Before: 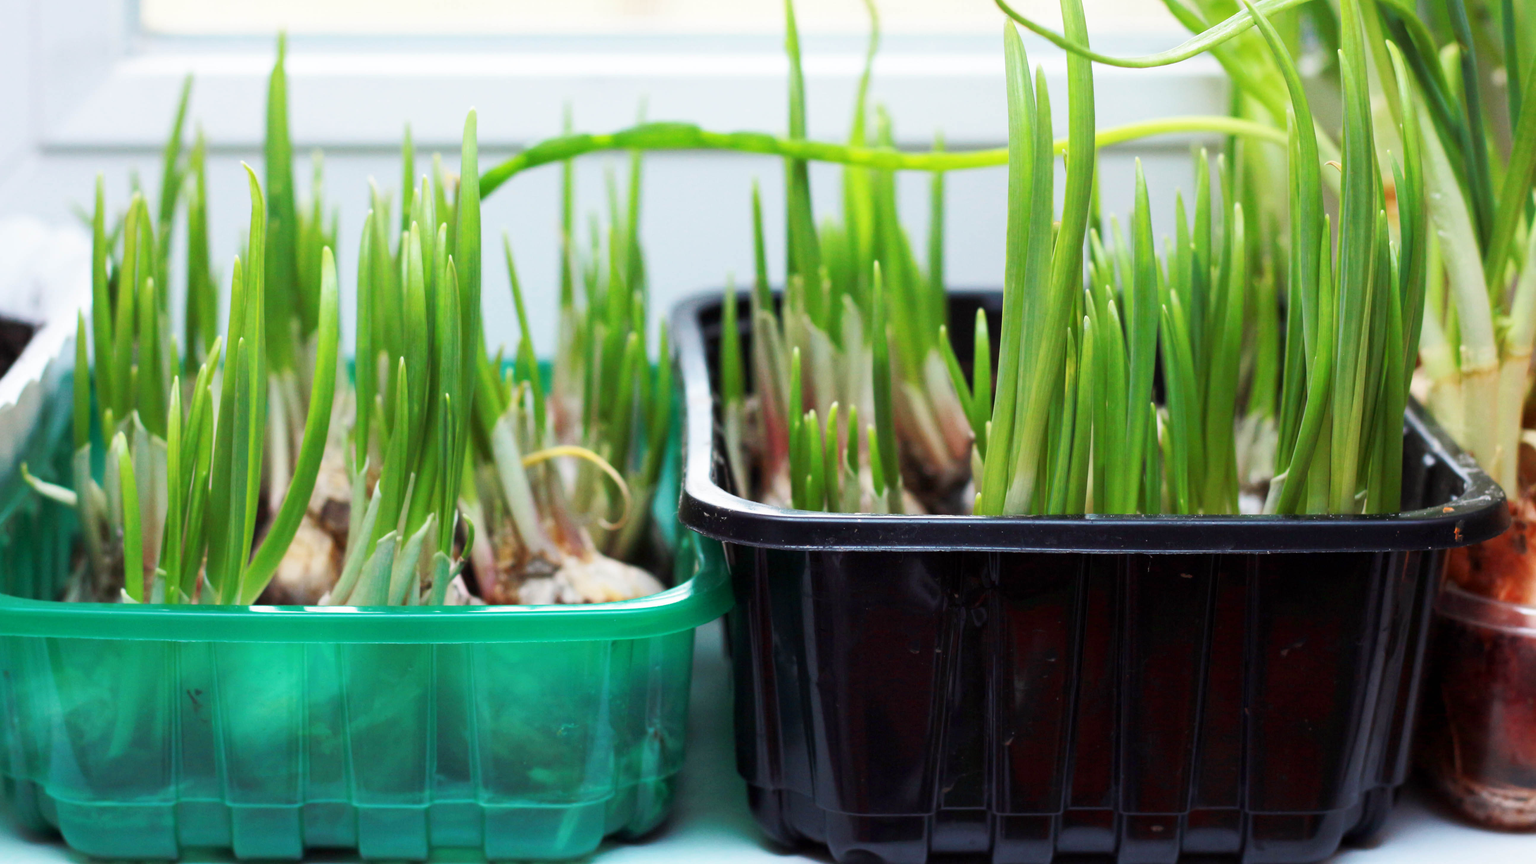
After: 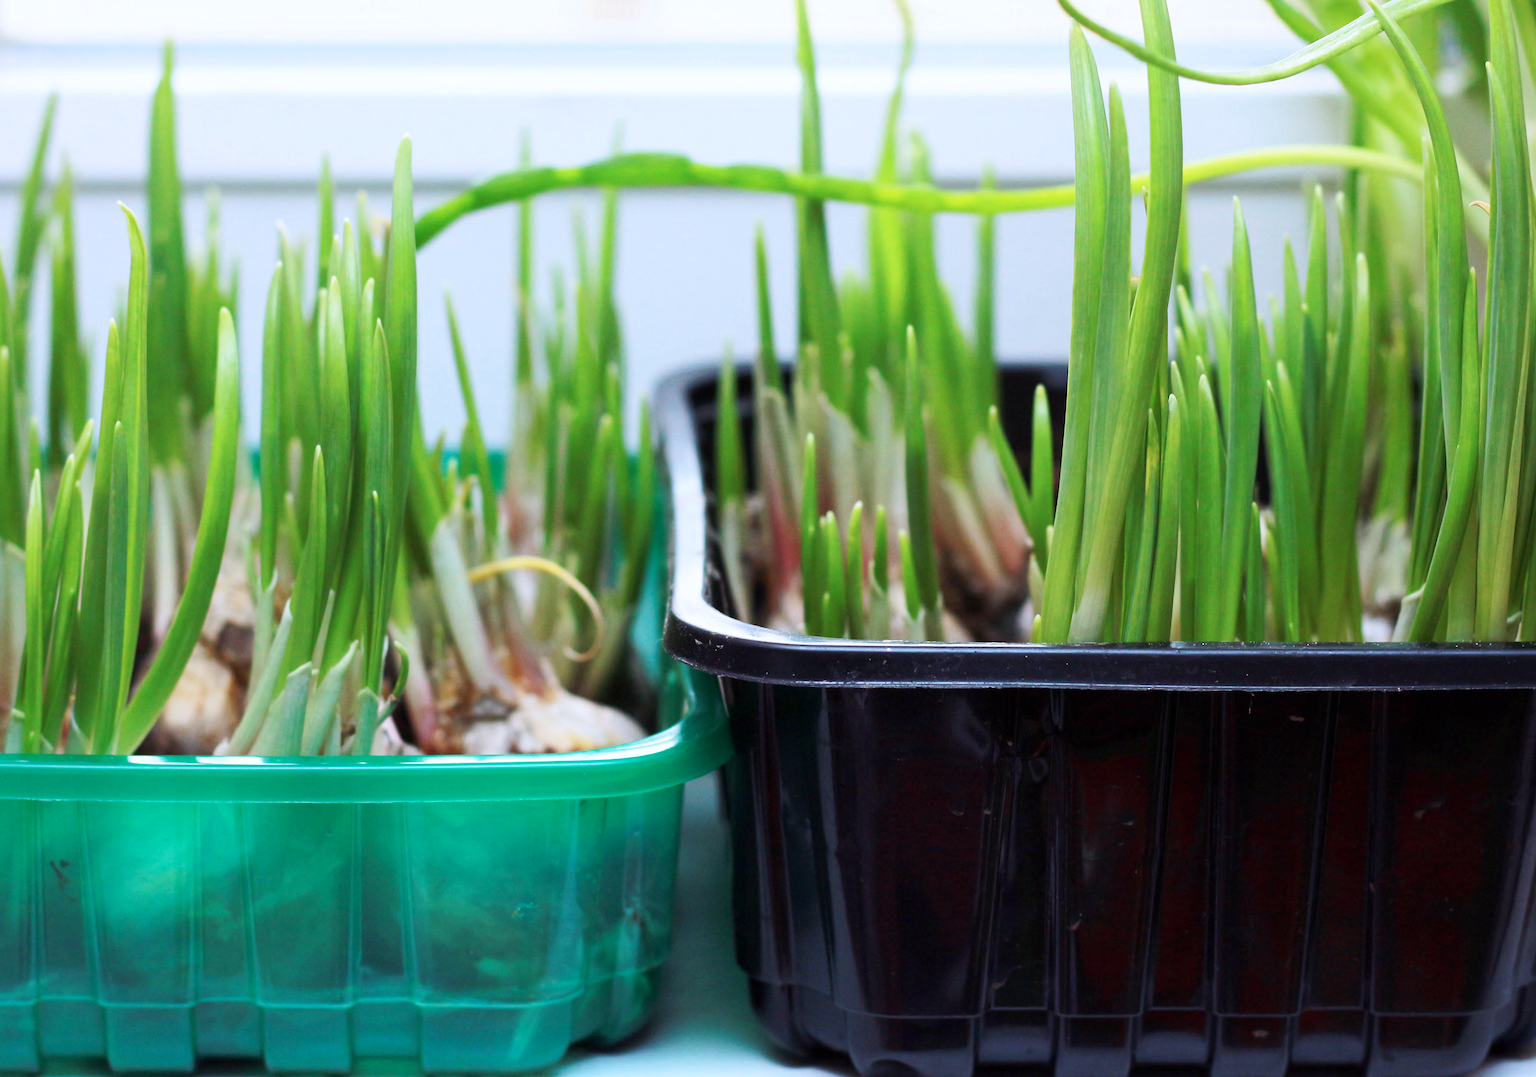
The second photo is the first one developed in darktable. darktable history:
color calibration: illuminant as shot in camera, x 0.358, y 0.373, temperature 4628.91 K
sharpen: radius 1.872, amount 0.396, threshold 1.726
crop and rotate: left 9.574%, right 10.247%
